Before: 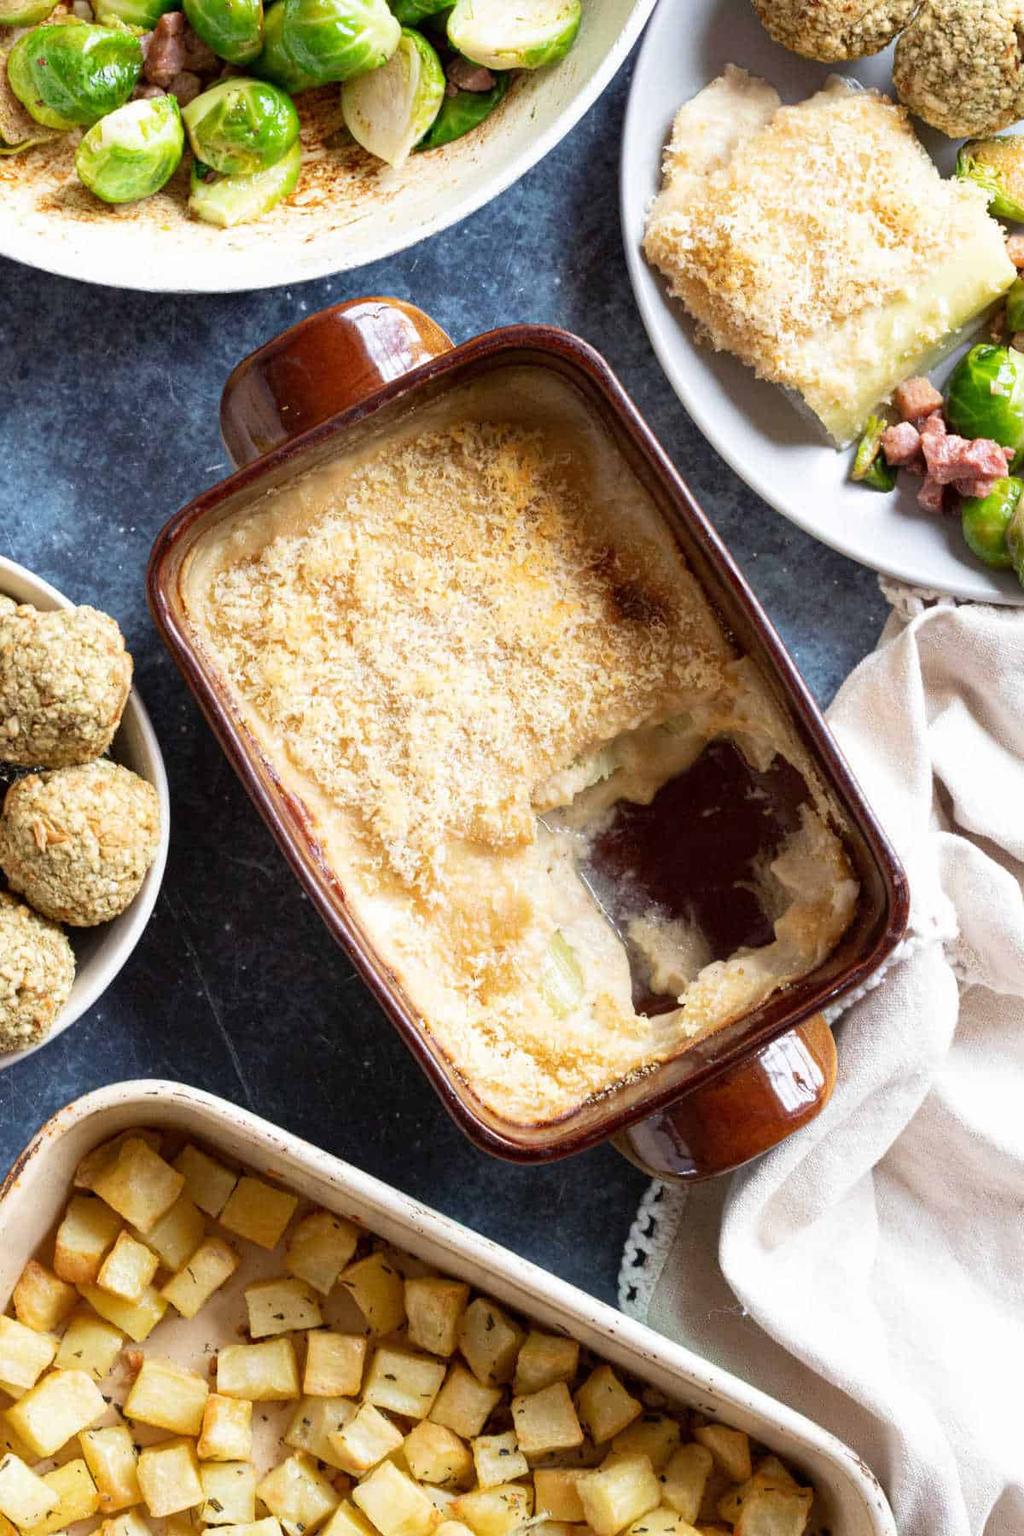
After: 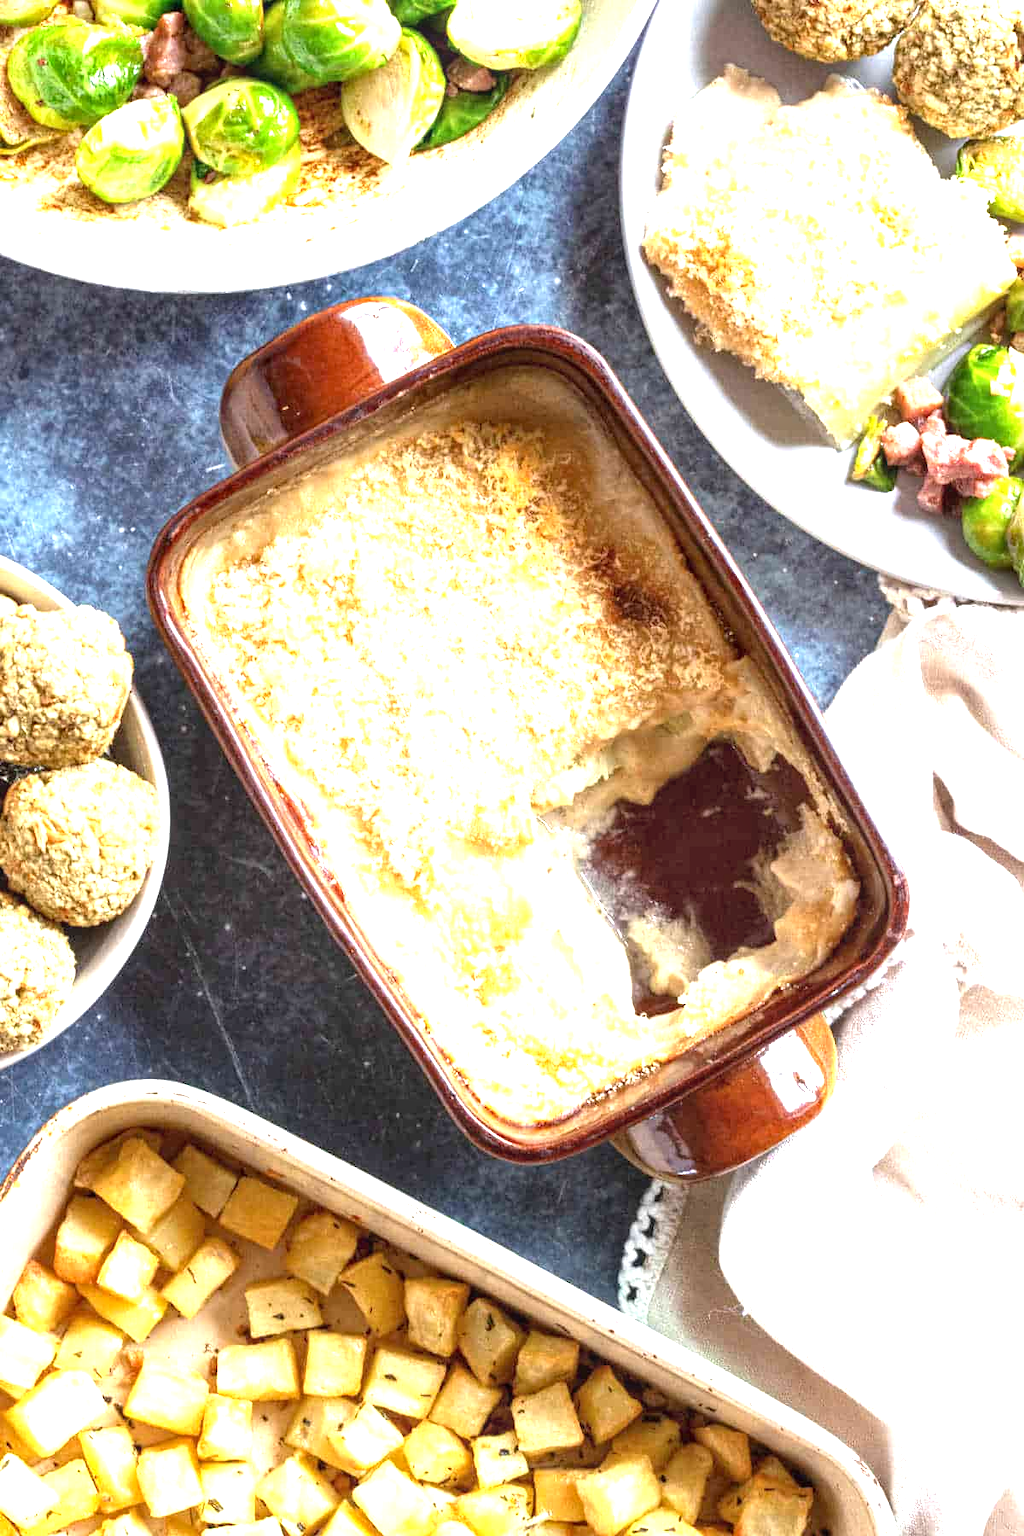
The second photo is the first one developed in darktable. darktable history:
exposure: exposure 1.229 EV, compensate exposure bias true, compensate highlight preservation false
local contrast: on, module defaults
